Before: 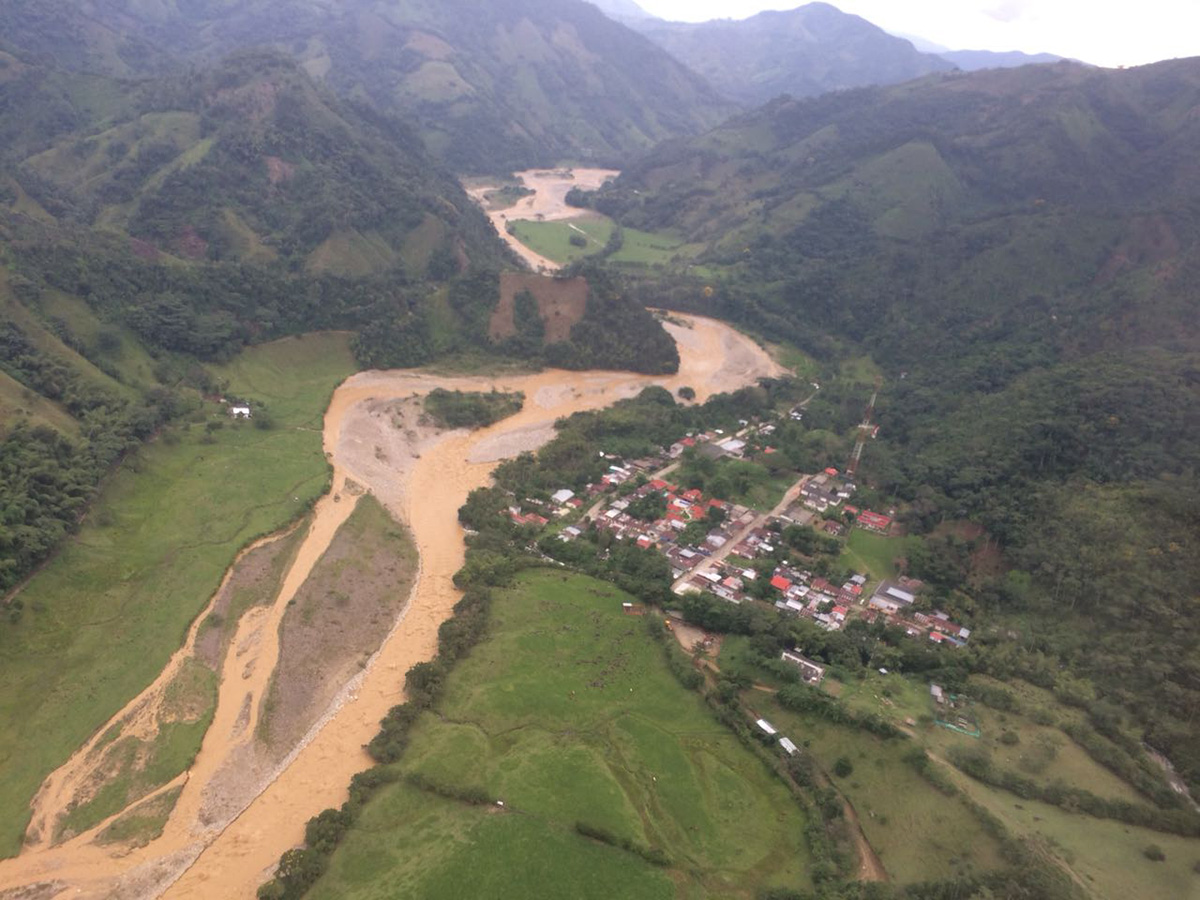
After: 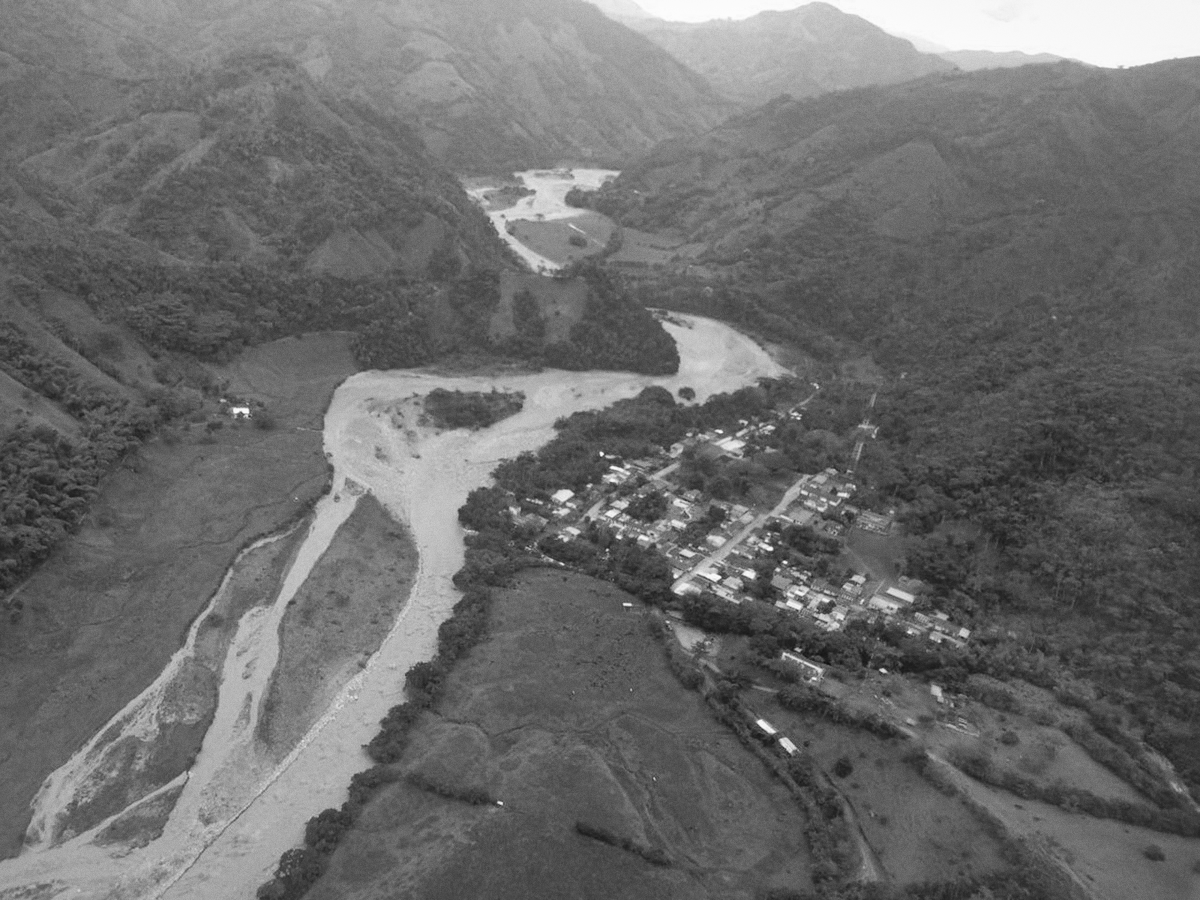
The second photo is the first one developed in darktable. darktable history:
grain: coarseness 0.09 ISO, strength 16.61%
local contrast: mode bilateral grid, contrast 20, coarseness 50, detail 140%, midtone range 0.2
color calibration: output gray [0.253, 0.26, 0.487, 0], gray › normalize channels true, illuminant same as pipeline (D50), adaptation XYZ, x 0.346, y 0.359, gamut compression 0
white balance: red 1, blue 1
color zones: curves: ch1 [(0.24, 0.629) (0.75, 0.5)]; ch2 [(0.255, 0.454) (0.745, 0.491)], mix 102.12%
